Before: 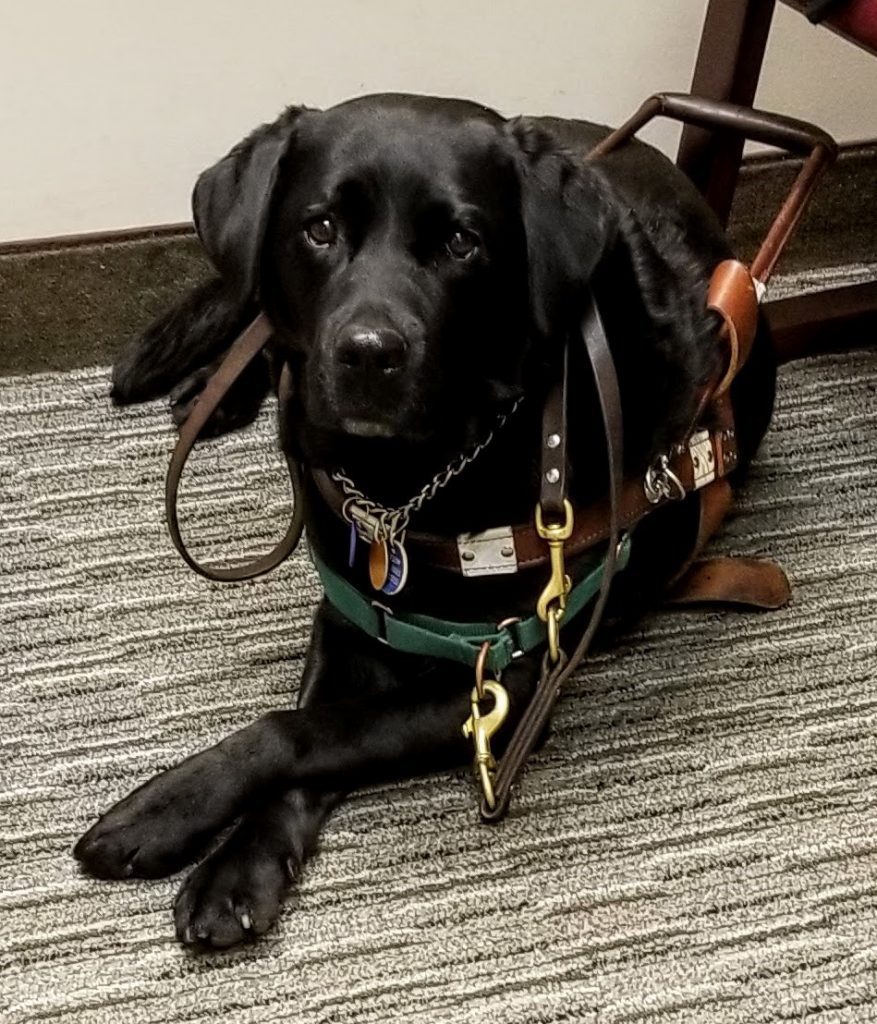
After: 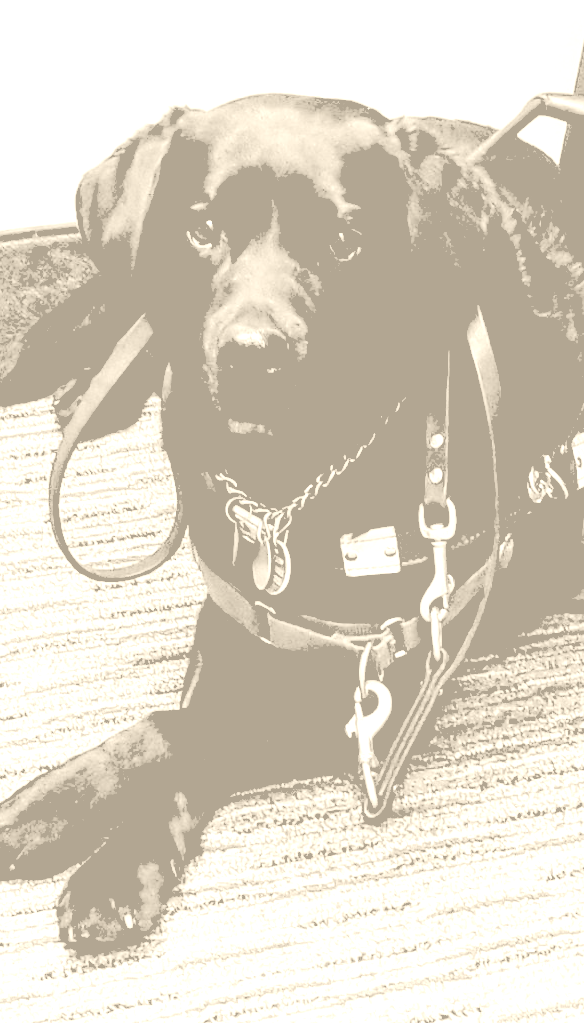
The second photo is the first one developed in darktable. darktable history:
crop and rotate: left 13.342%, right 19.991%
colorize: hue 36°, saturation 71%, lightness 80.79%
rgb levels: levels [[0.027, 0.429, 0.996], [0, 0.5, 1], [0, 0.5, 1]]
